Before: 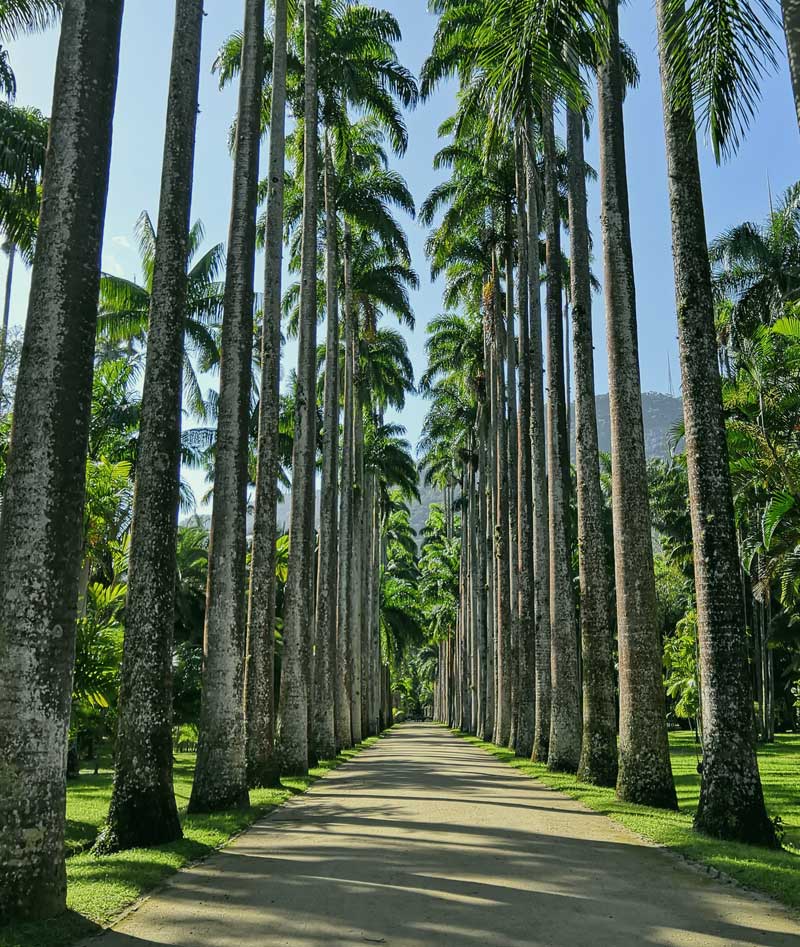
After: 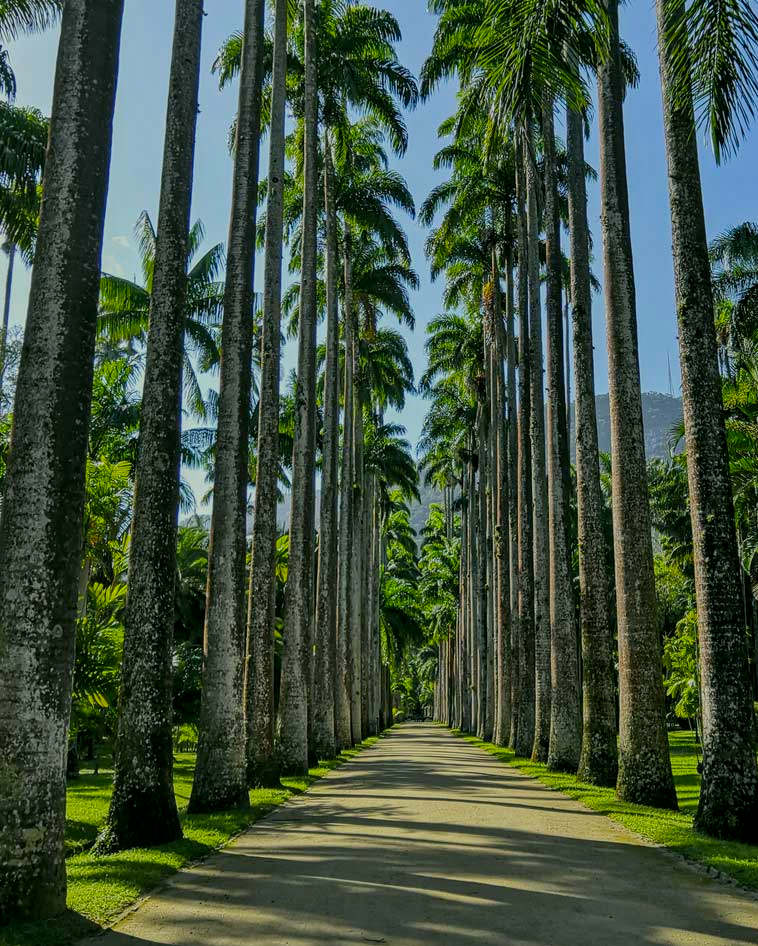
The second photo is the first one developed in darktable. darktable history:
local contrast: on, module defaults
crop and rotate: right 5.167%
exposure: exposure -0.582 EV, compensate highlight preservation false
color balance rgb: perceptual saturation grading › global saturation 25%, global vibrance 20%
